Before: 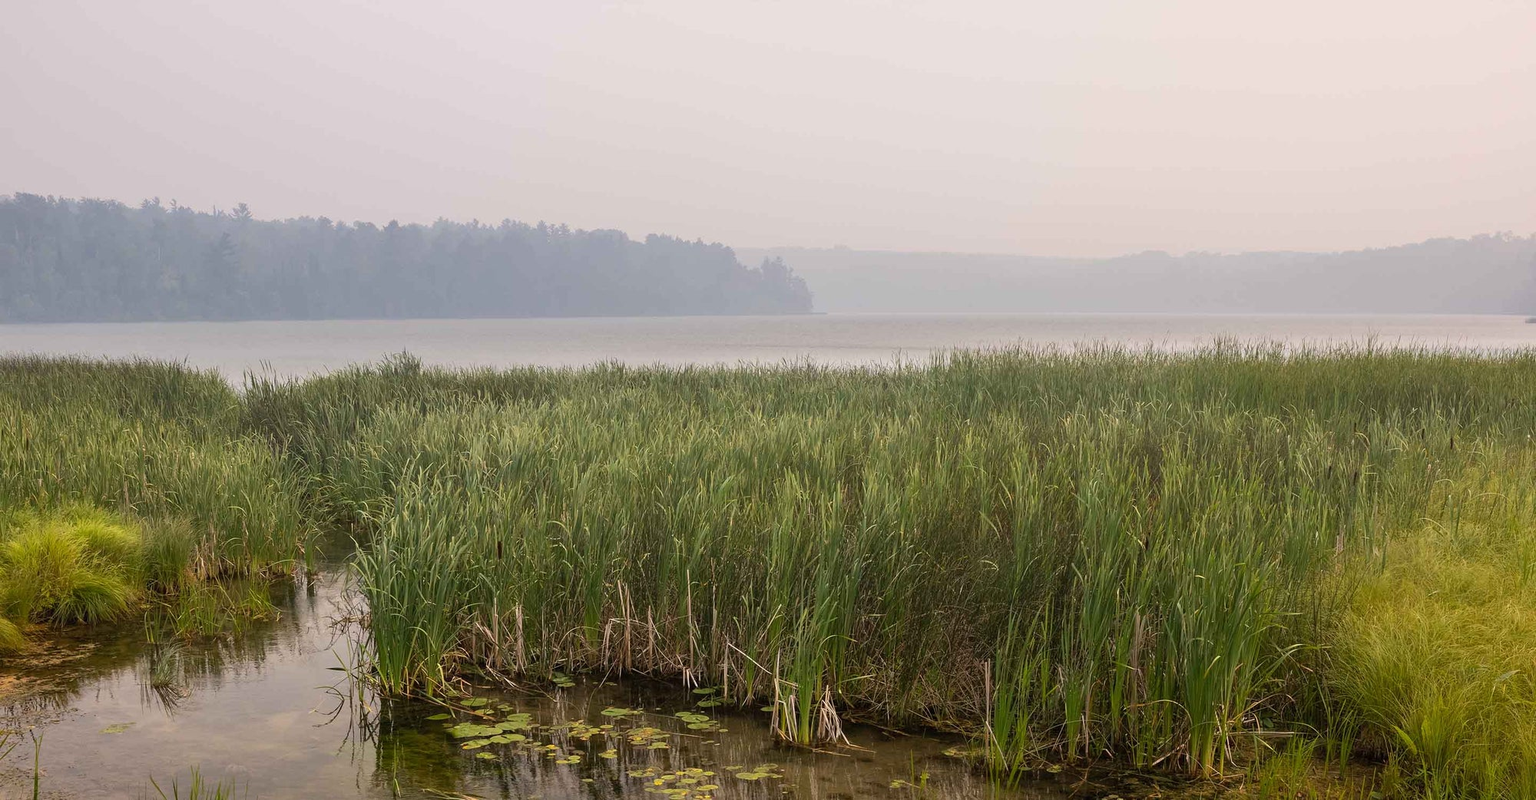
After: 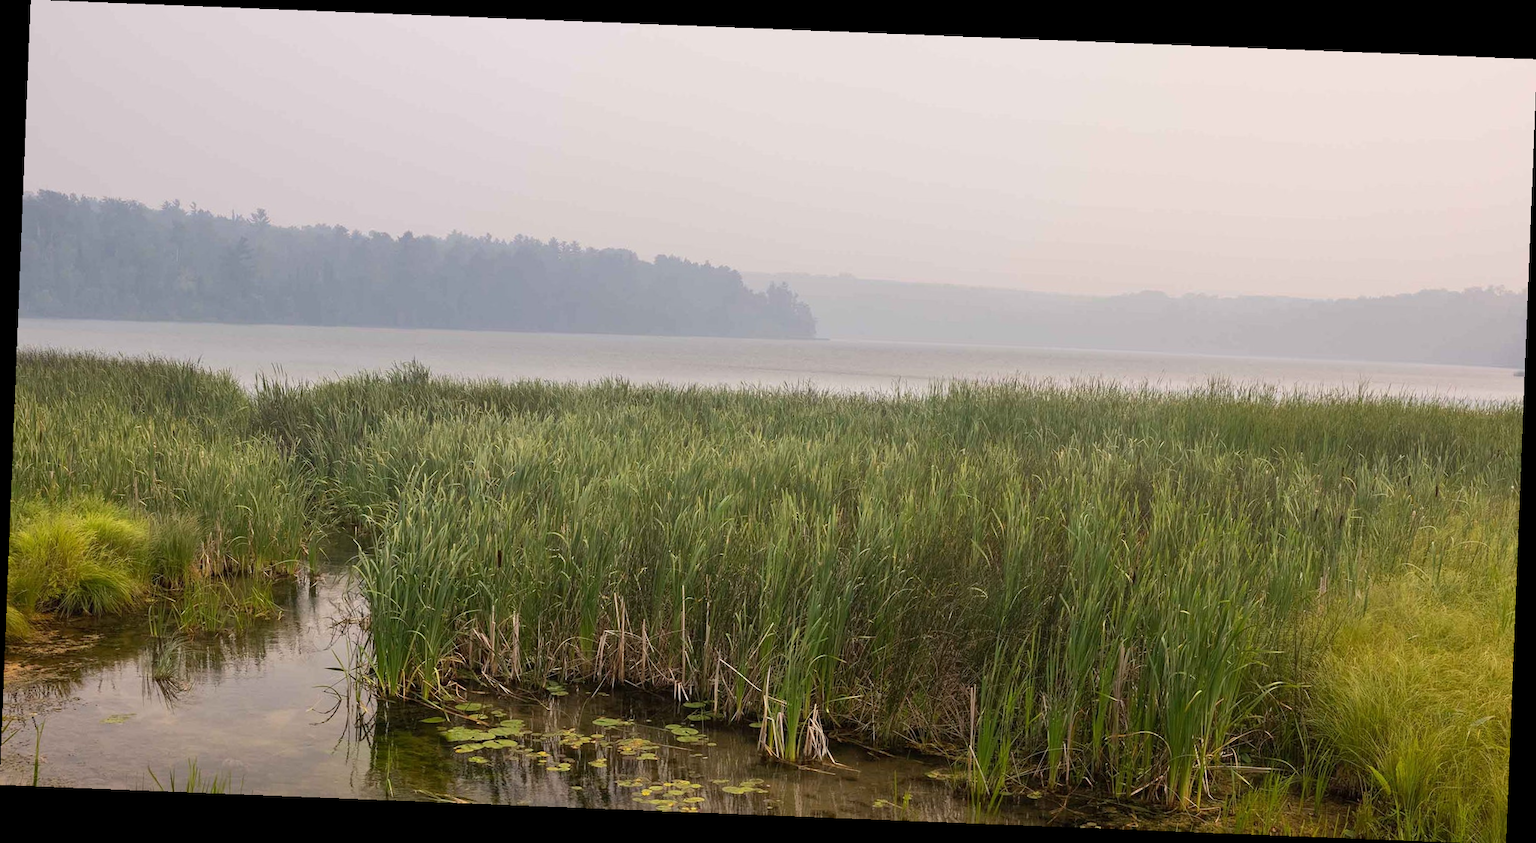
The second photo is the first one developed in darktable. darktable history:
exposure: exposure 0.014 EV, compensate highlight preservation false
rotate and perspective: rotation 2.27°, automatic cropping off
